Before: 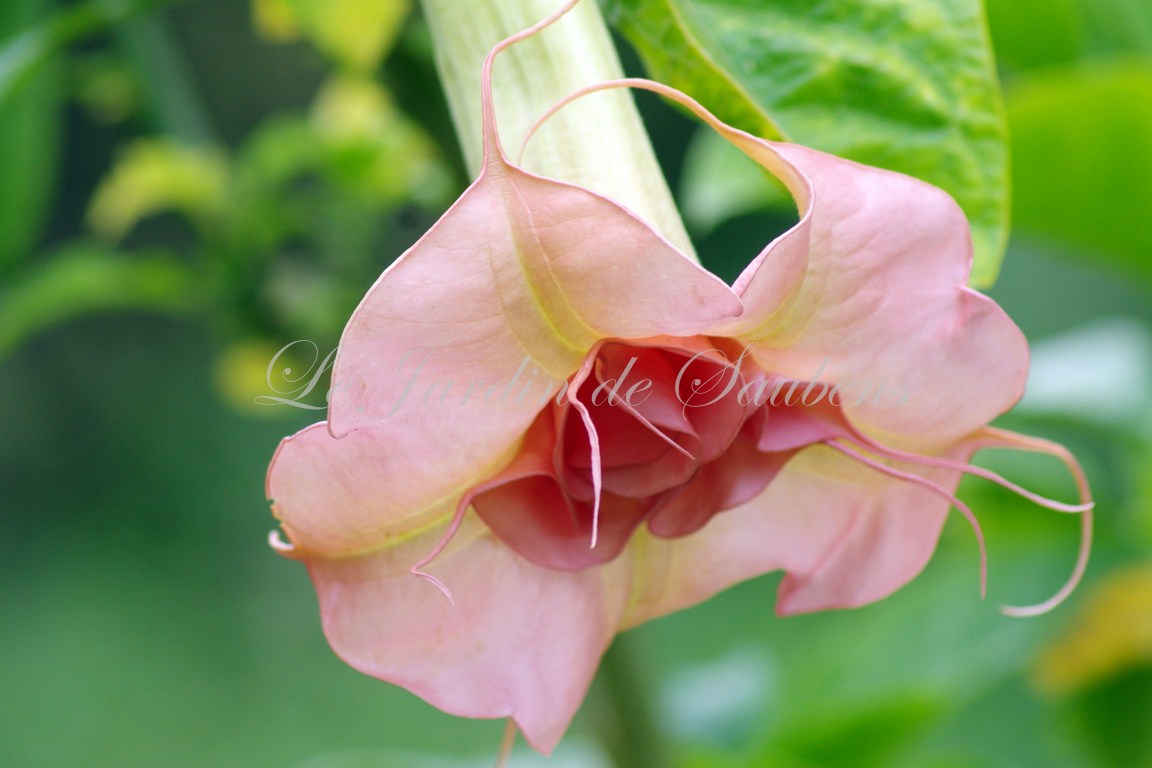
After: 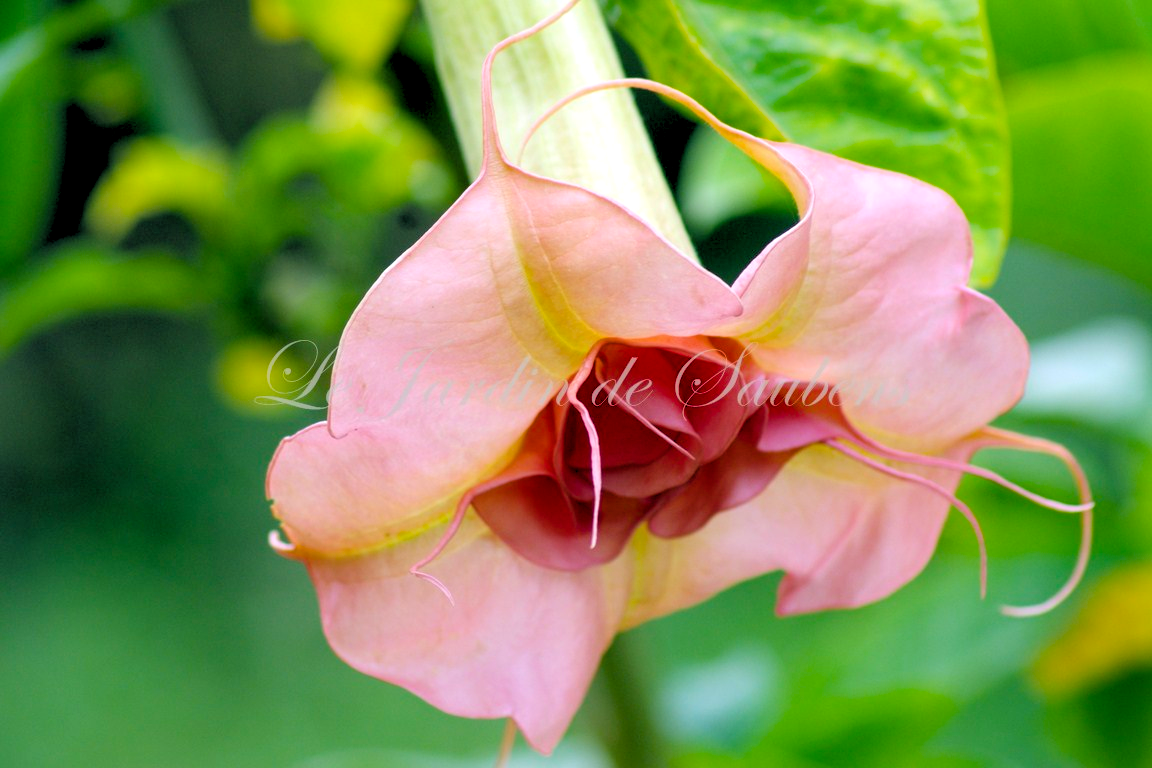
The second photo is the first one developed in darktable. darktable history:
color balance rgb: perceptual saturation grading › global saturation 25%, global vibrance 20%
rgb levels: levels [[0.029, 0.461, 0.922], [0, 0.5, 1], [0, 0.5, 1]]
